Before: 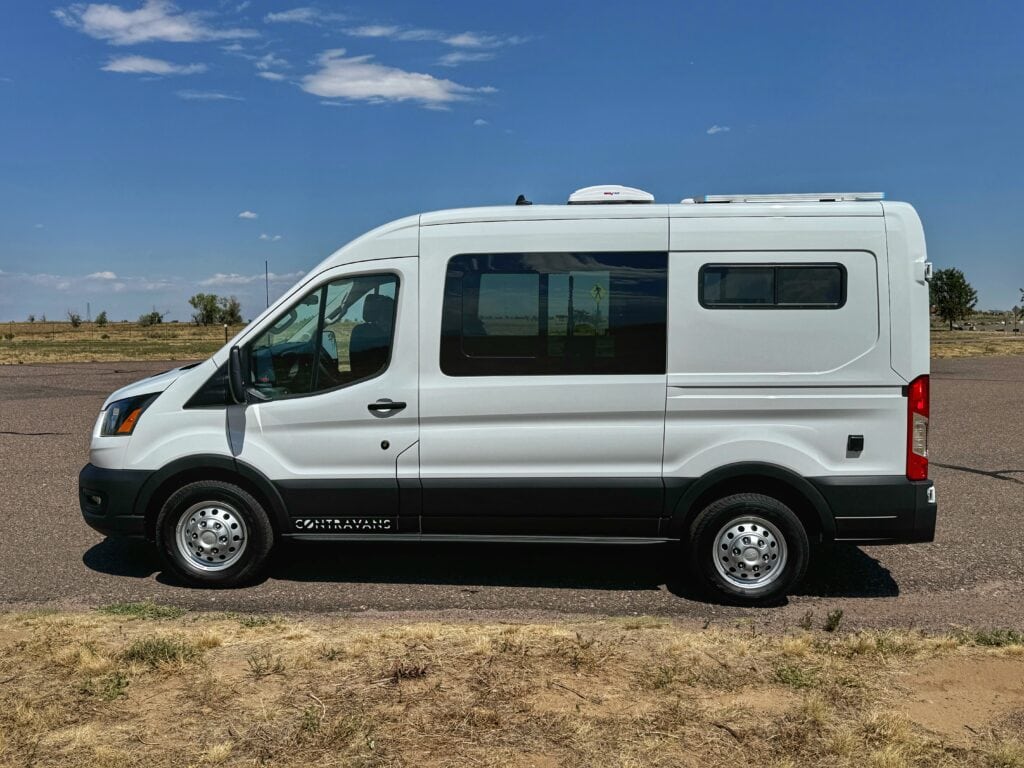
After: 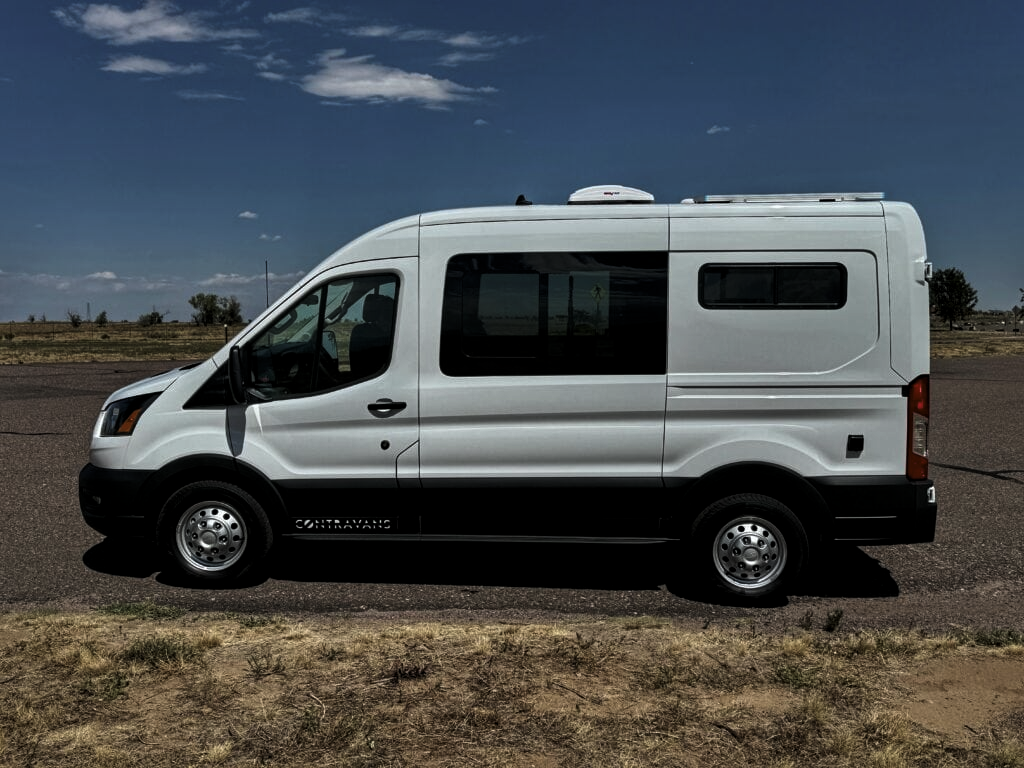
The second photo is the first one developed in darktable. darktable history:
levels: mode automatic, black 8.58%, gray 59.42%, levels [0, 0.445, 1]
white balance: emerald 1
